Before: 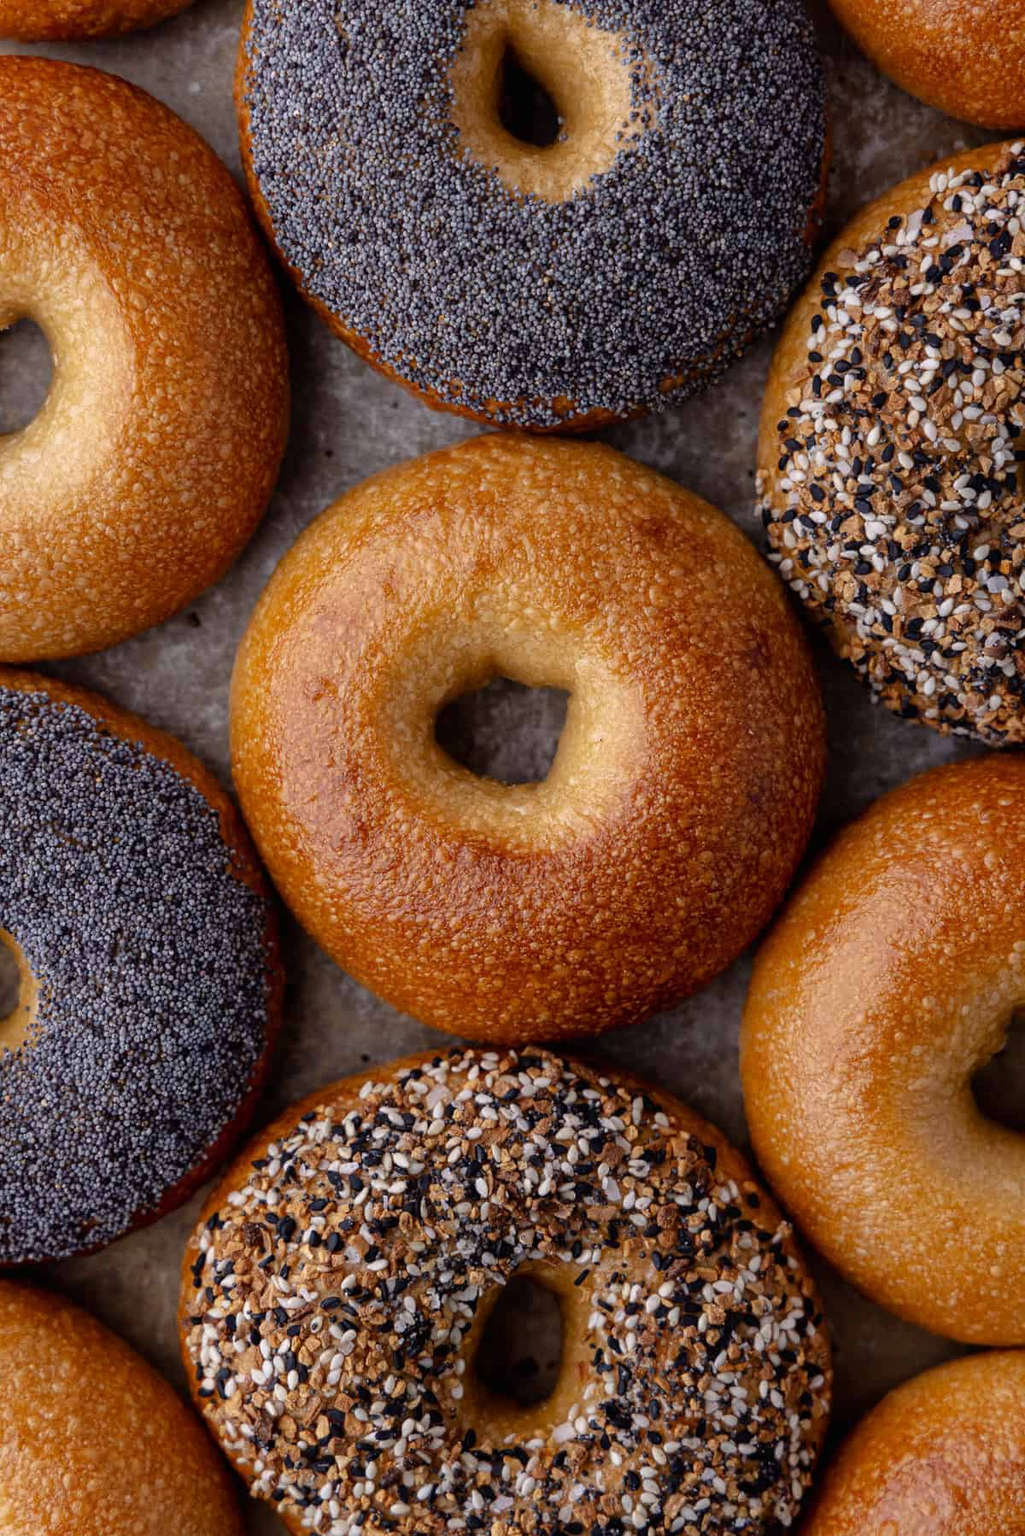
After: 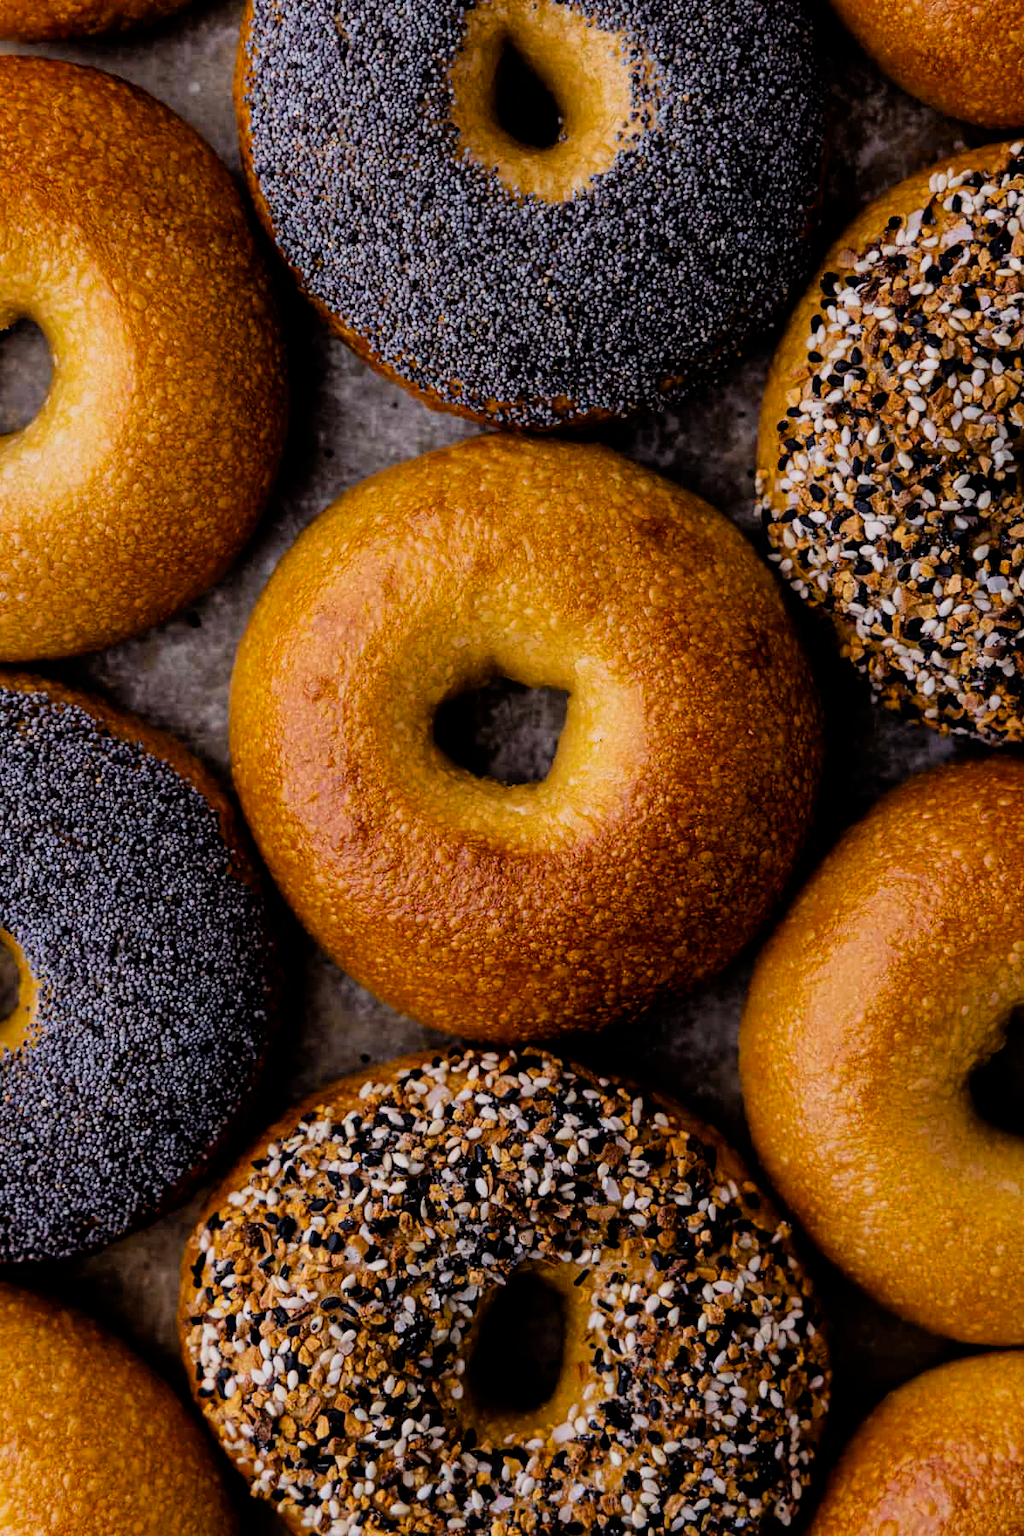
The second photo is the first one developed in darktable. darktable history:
color balance rgb: linear chroma grading › global chroma 15%, perceptual saturation grading › global saturation 30%
filmic rgb: black relative exposure -5 EV, hardness 2.88, contrast 1.3, highlights saturation mix -30%
